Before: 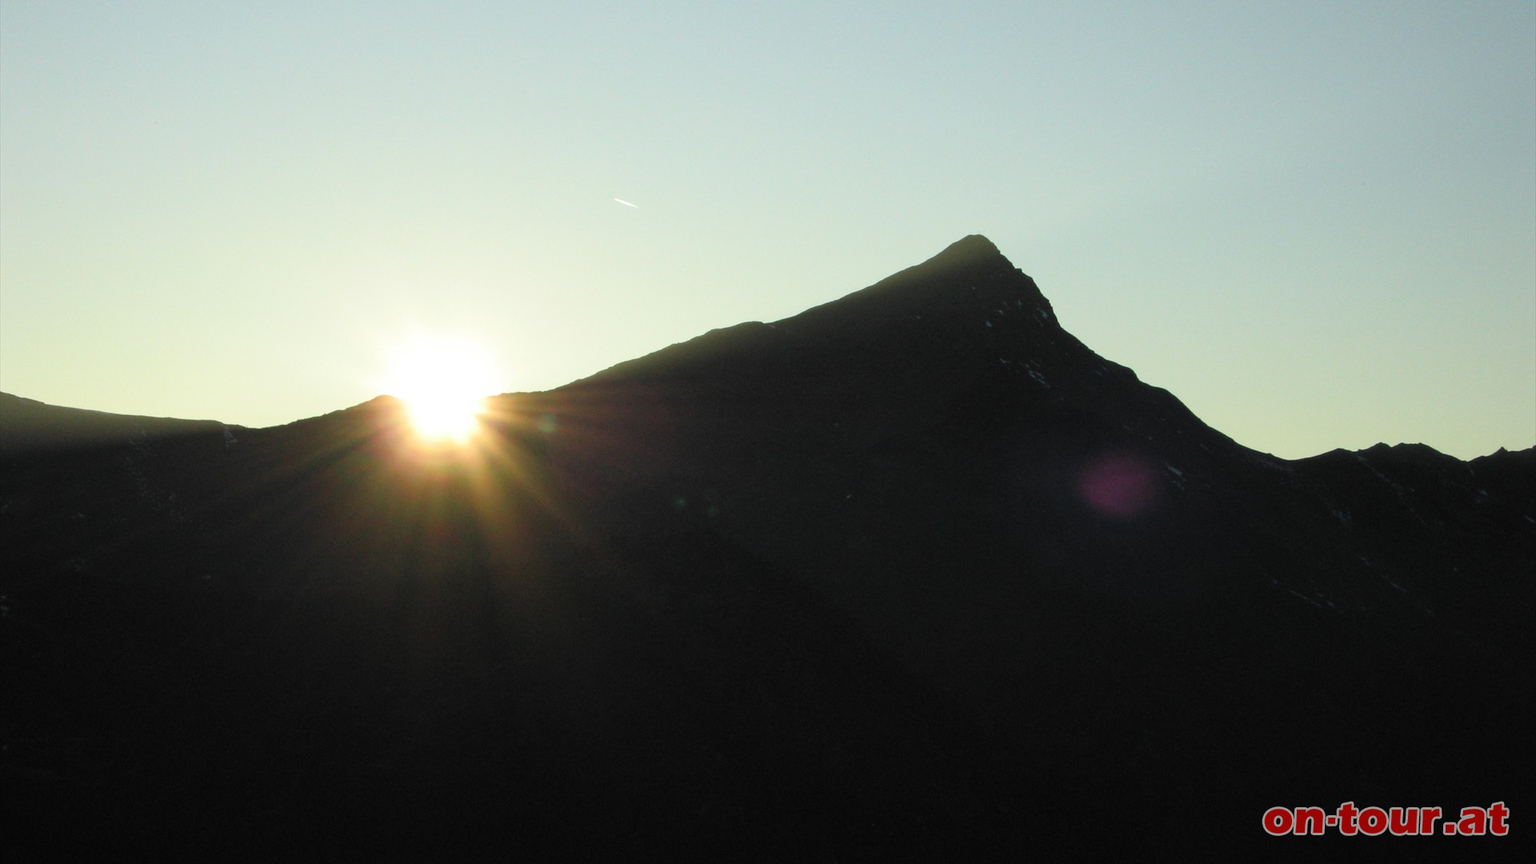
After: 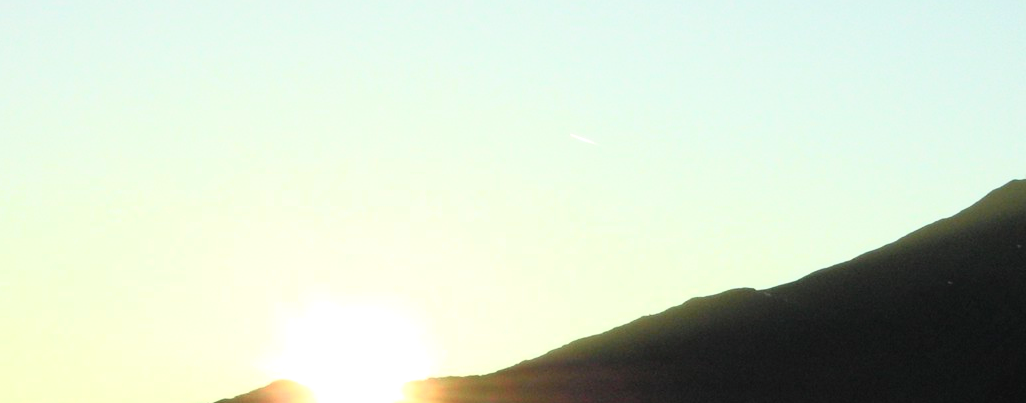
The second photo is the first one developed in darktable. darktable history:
crop: left 10.352%, top 10.581%, right 36.173%, bottom 52.03%
exposure: exposure 0.171 EV, compensate highlight preservation false
tone curve: curves: ch0 [(0, 0.01) (0.037, 0.032) (0.131, 0.108) (0.275, 0.286) (0.483, 0.517) (0.61, 0.661) (0.697, 0.768) (0.797, 0.876) (0.888, 0.952) (0.997, 0.995)]; ch1 [(0, 0) (0.312, 0.262) (0.425, 0.402) (0.5, 0.5) (0.527, 0.532) (0.556, 0.585) (0.683, 0.706) (0.746, 0.77) (1, 1)]; ch2 [(0, 0) (0.223, 0.185) (0.333, 0.284) (0.432, 0.4) (0.502, 0.502) (0.525, 0.527) (0.545, 0.564) (0.587, 0.613) (0.636, 0.654) (0.711, 0.729) (0.845, 0.855) (0.998, 0.977)], color space Lab, independent channels, preserve colors none
